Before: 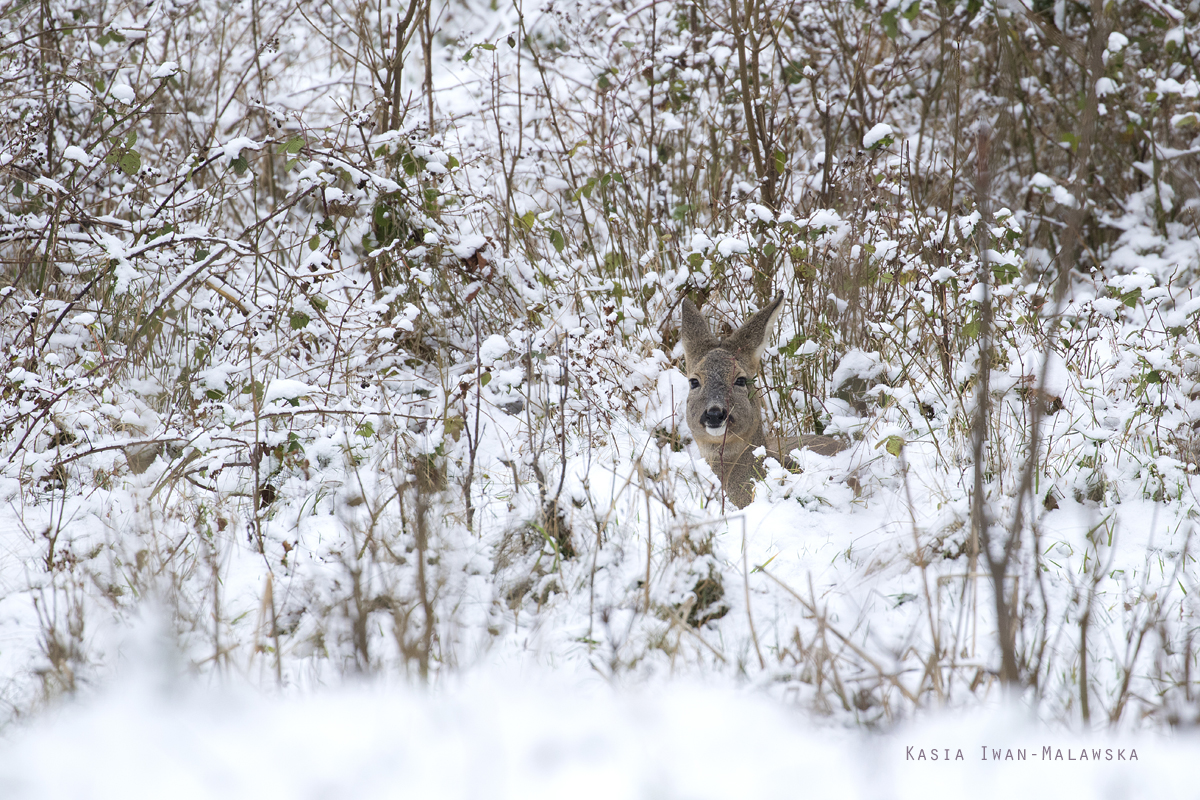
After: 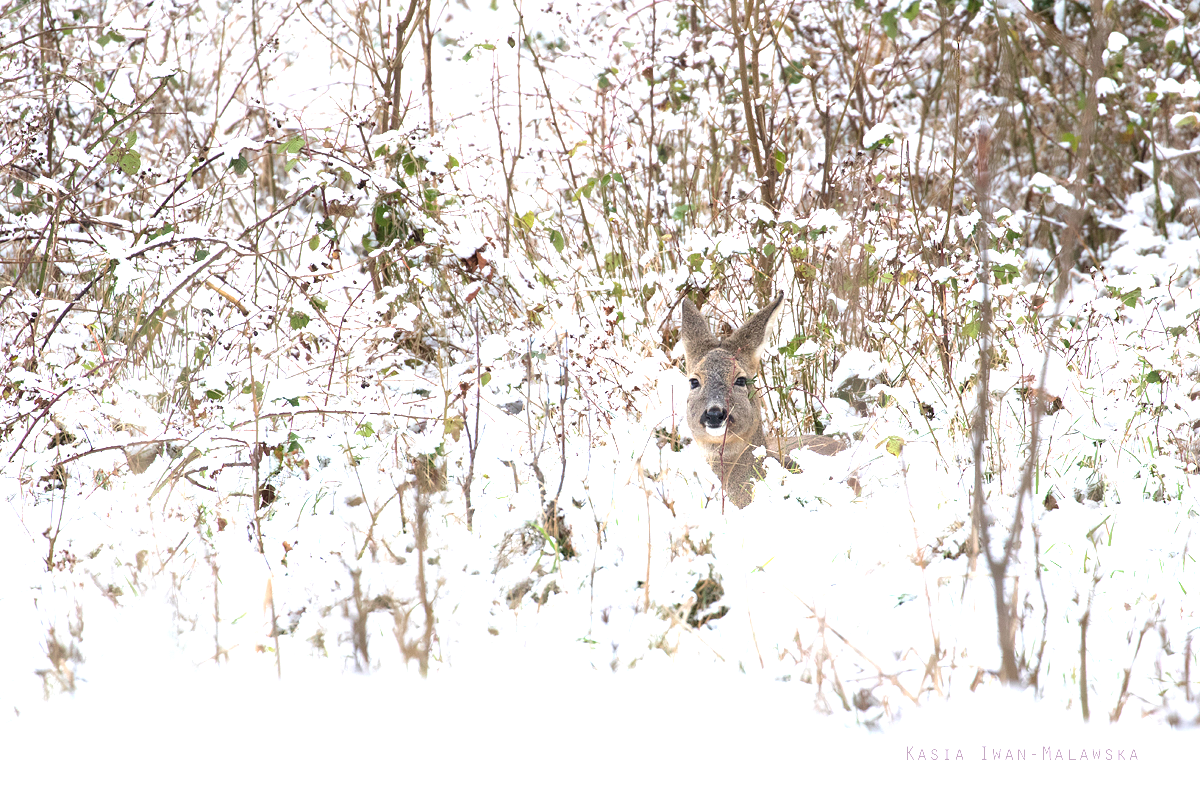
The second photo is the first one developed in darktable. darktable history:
tone equalizer: edges refinement/feathering 500, mask exposure compensation -1.57 EV, preserve details no
exposure: black level correction 0, exposure 1.098 EV, compensate highlight preservation false
